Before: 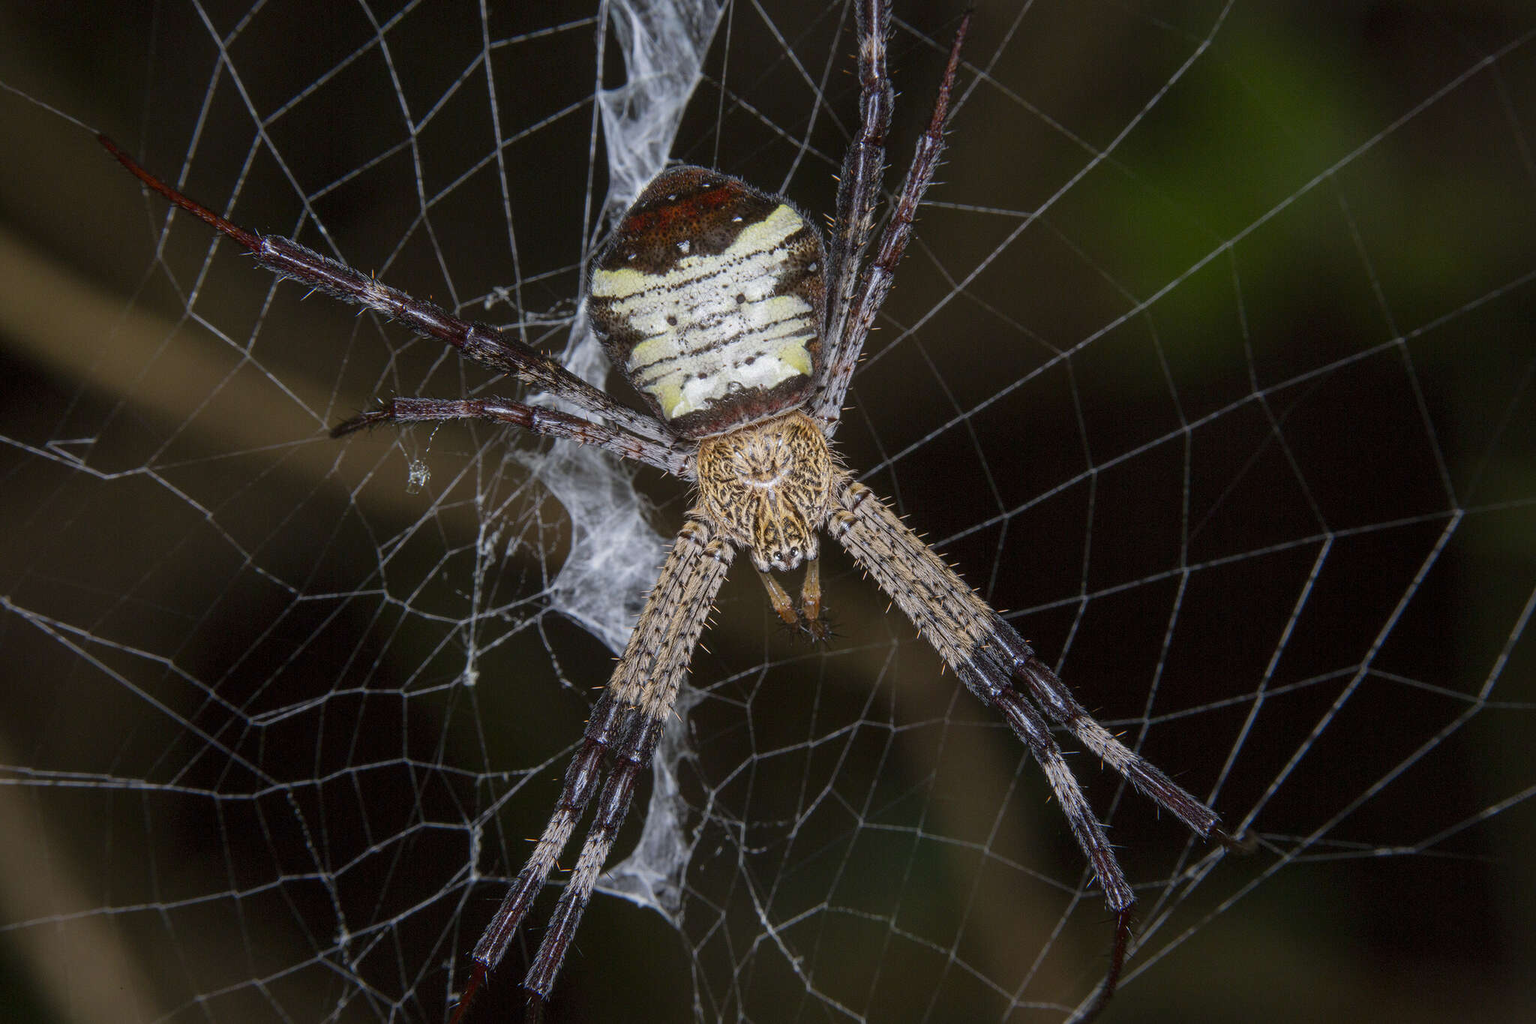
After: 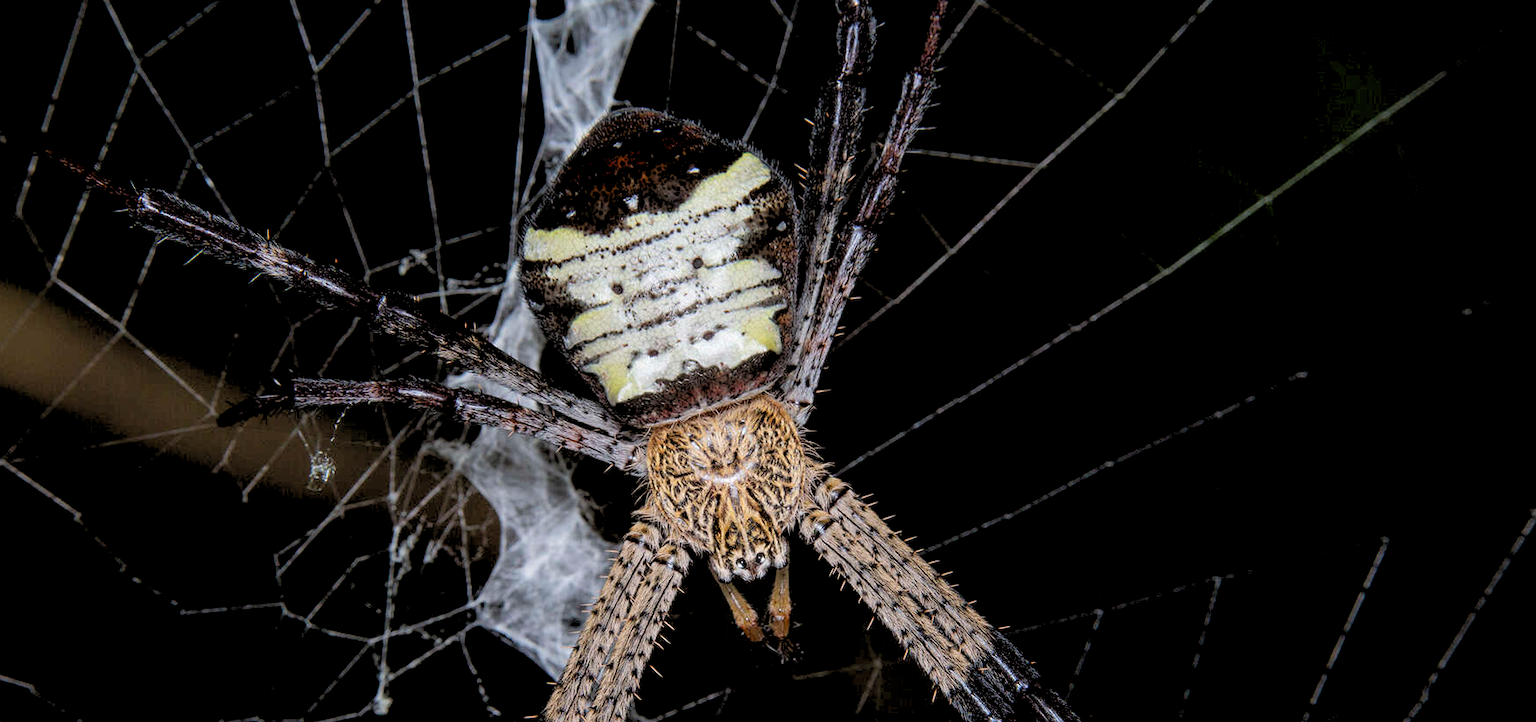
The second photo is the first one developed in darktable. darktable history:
rgb levels: levels [[0.029, 0.461, 0.922], [0, 0.5, 1], [0, 0.5, 1]]
crop and rotate: left 9.345%, top 7.22%, right 4.982%, bottom 32.331%
